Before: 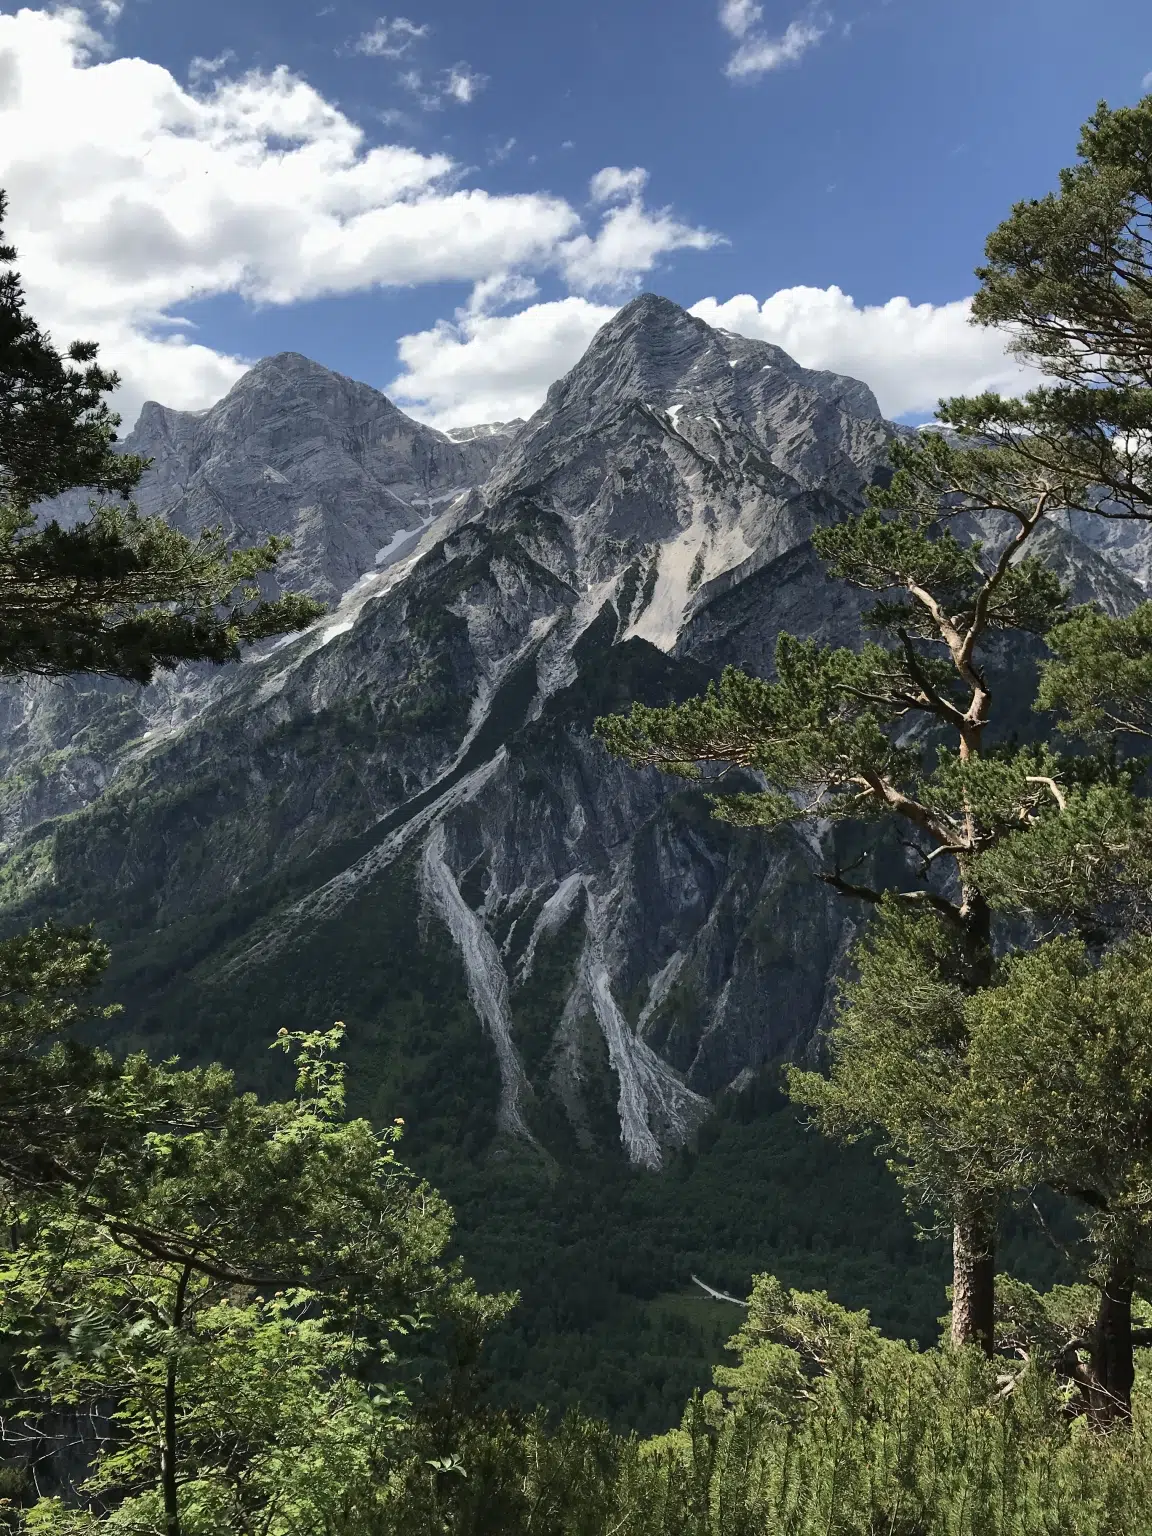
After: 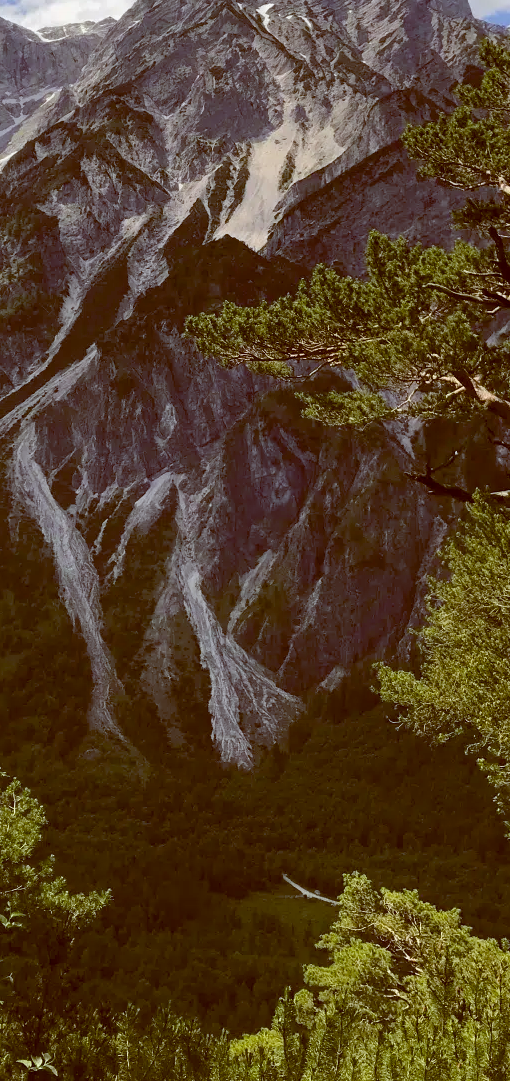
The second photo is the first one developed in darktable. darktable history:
color balance rgb: global offset › chroma 0.393%, global offset › hue 32.4°, perceptual saturation grading › global saturation 19.275%, perceptual brilliance grading › global brilliance 2.263%, perceptual brilliance grading › highlights -3.987%, global vibrance 15.103%
crop: left 35.574%, top 26.119%, right 20.072%, bottom 3.451%
